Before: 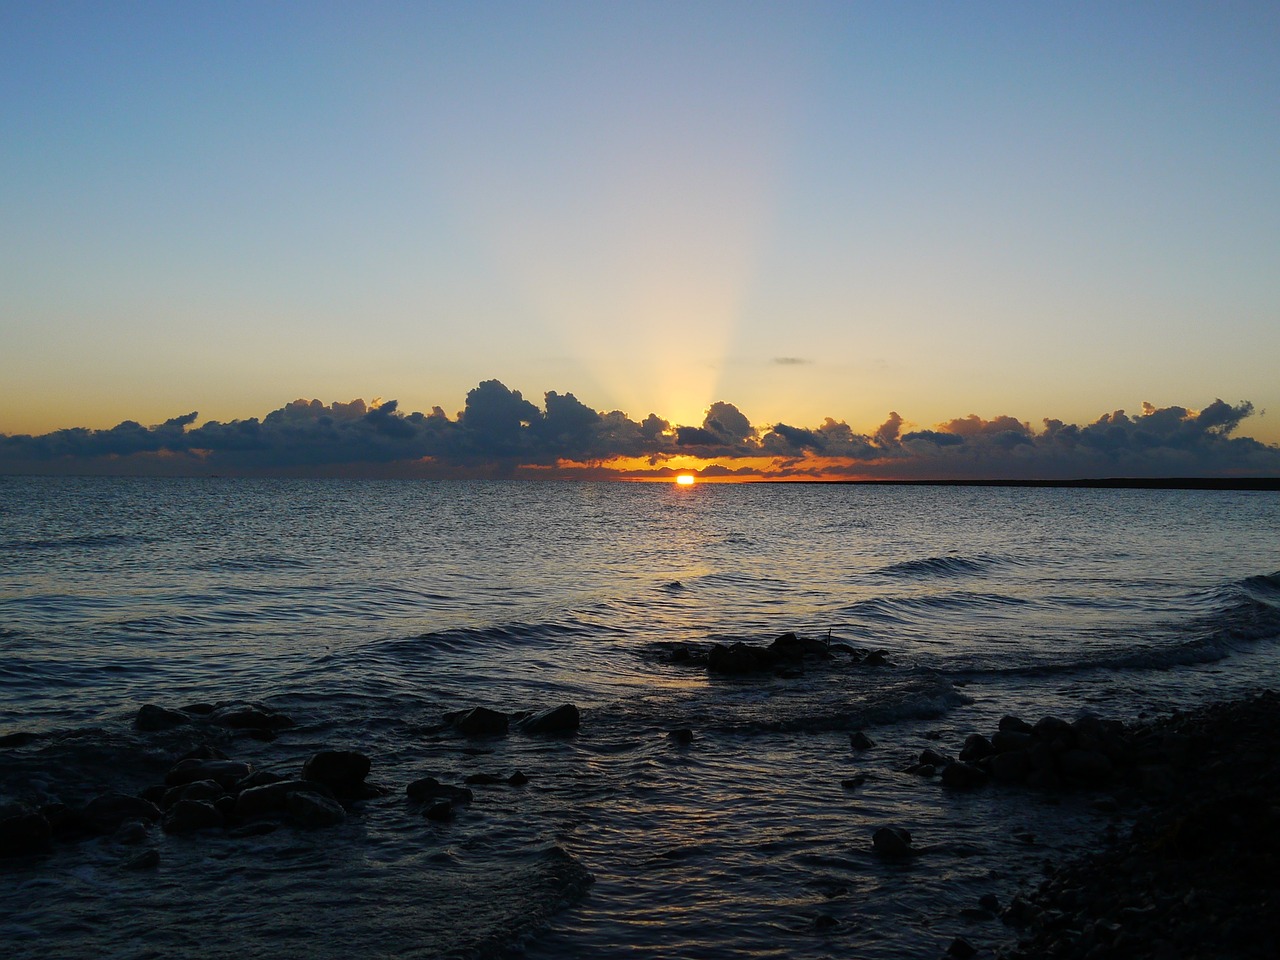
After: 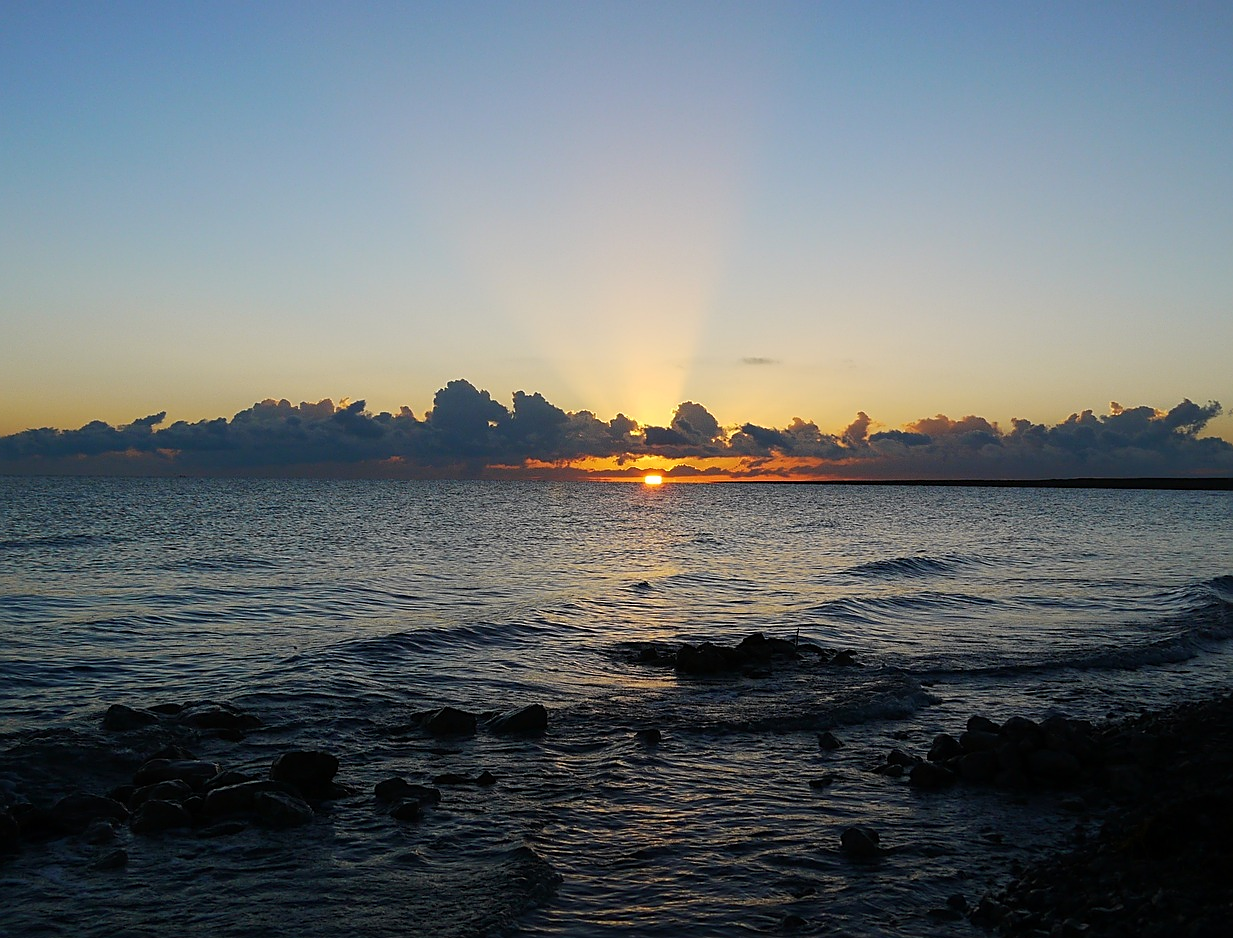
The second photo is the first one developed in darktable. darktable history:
sharpen: amount 0.478
crop and rotate: left 2.536%, right 1.107%, bottom 2.246%
